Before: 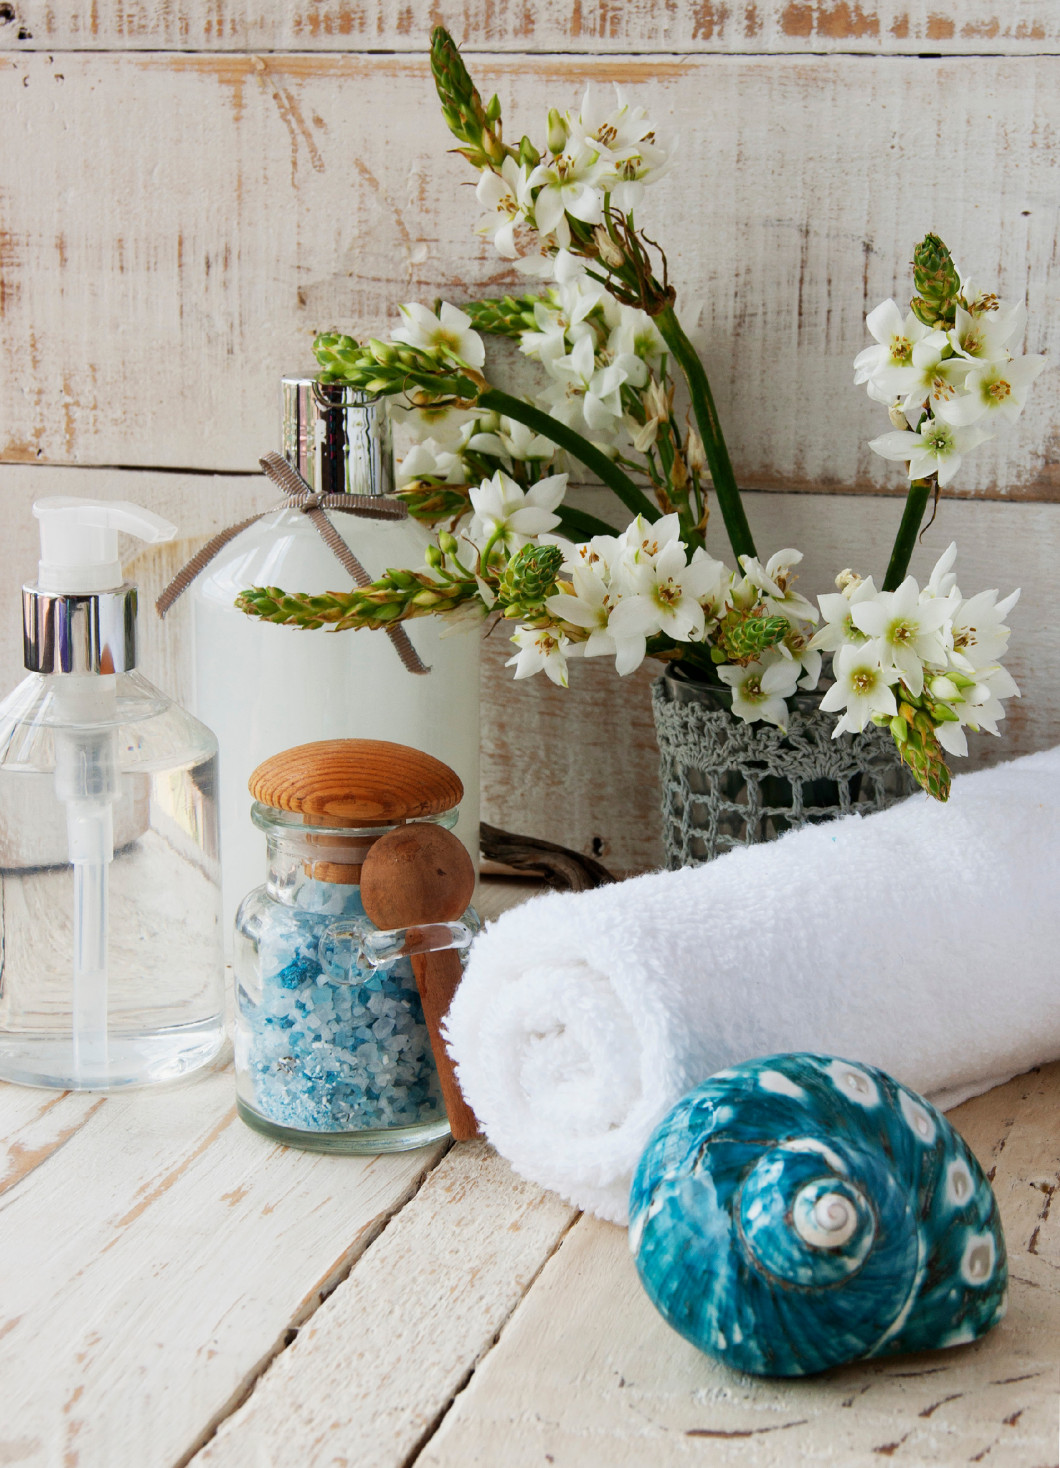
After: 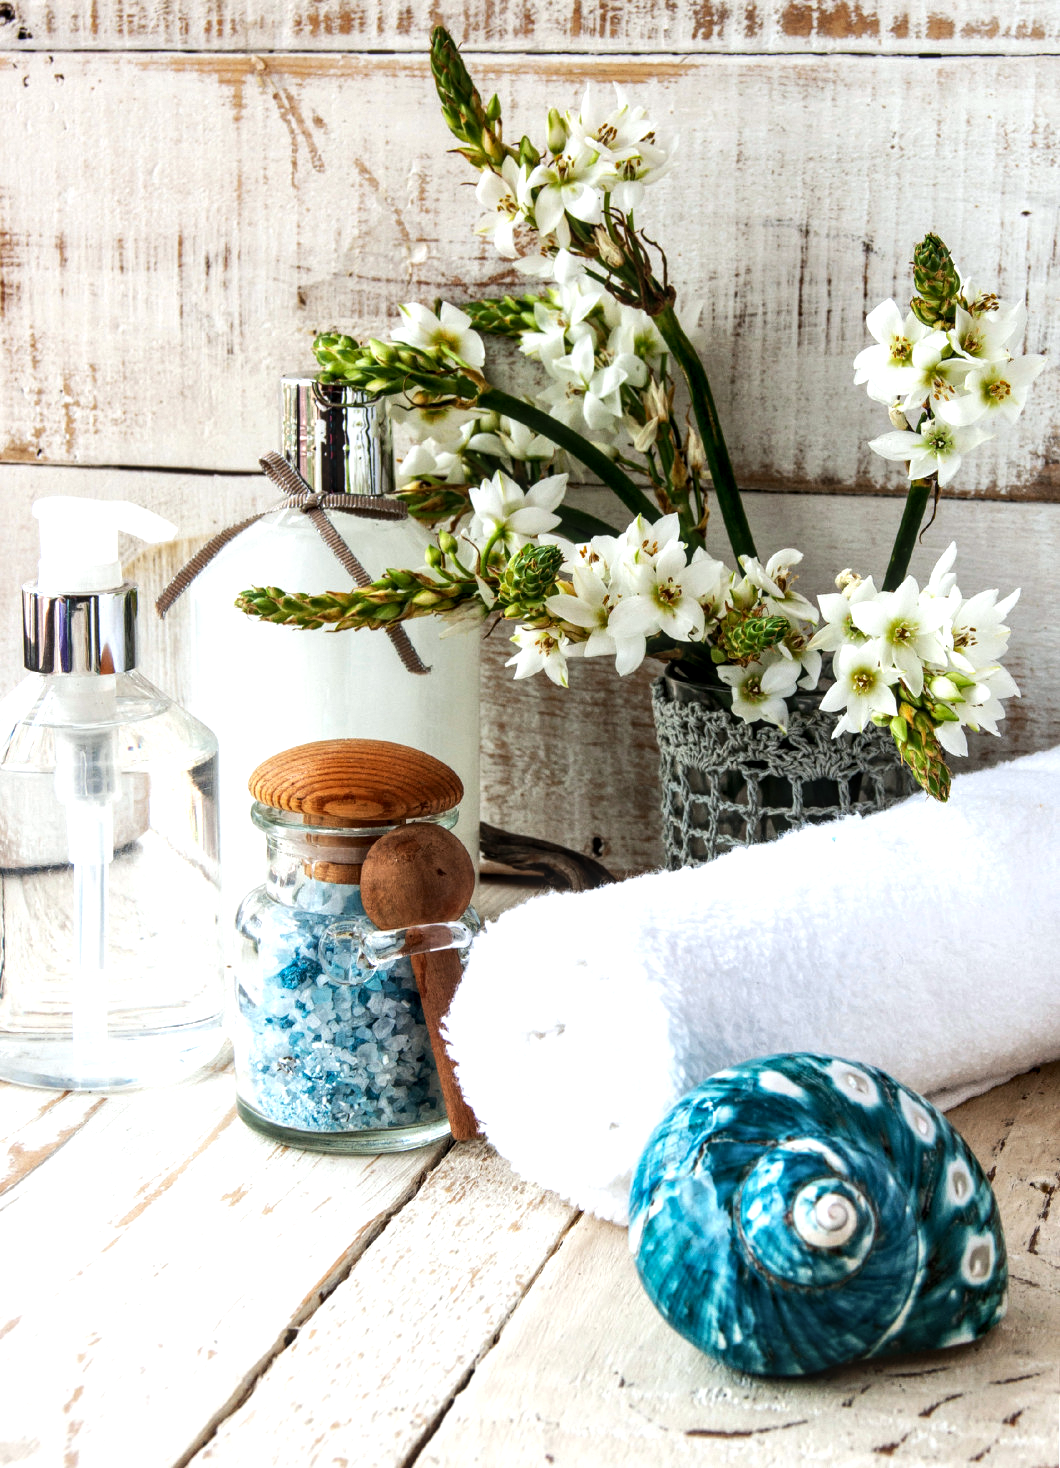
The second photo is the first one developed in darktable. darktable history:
white balance: red 0.986, blue 1.01
local contrast: highlights 61%, detail 143%, midtone range 0.428
tone equalizer: -8 EV -0.75 EV, -7 EV -0.7 EV, -6 EV -0.6 EV, -5 EV -0.4 EV, -3 EV 0.4 EV, -2 EV 0.6 EV, -1 EV 0.7 EV, +0 EV 0.75 EV, edges refinement/feathering 500, mask exposure compensation -1.57 EV, preserve details no
